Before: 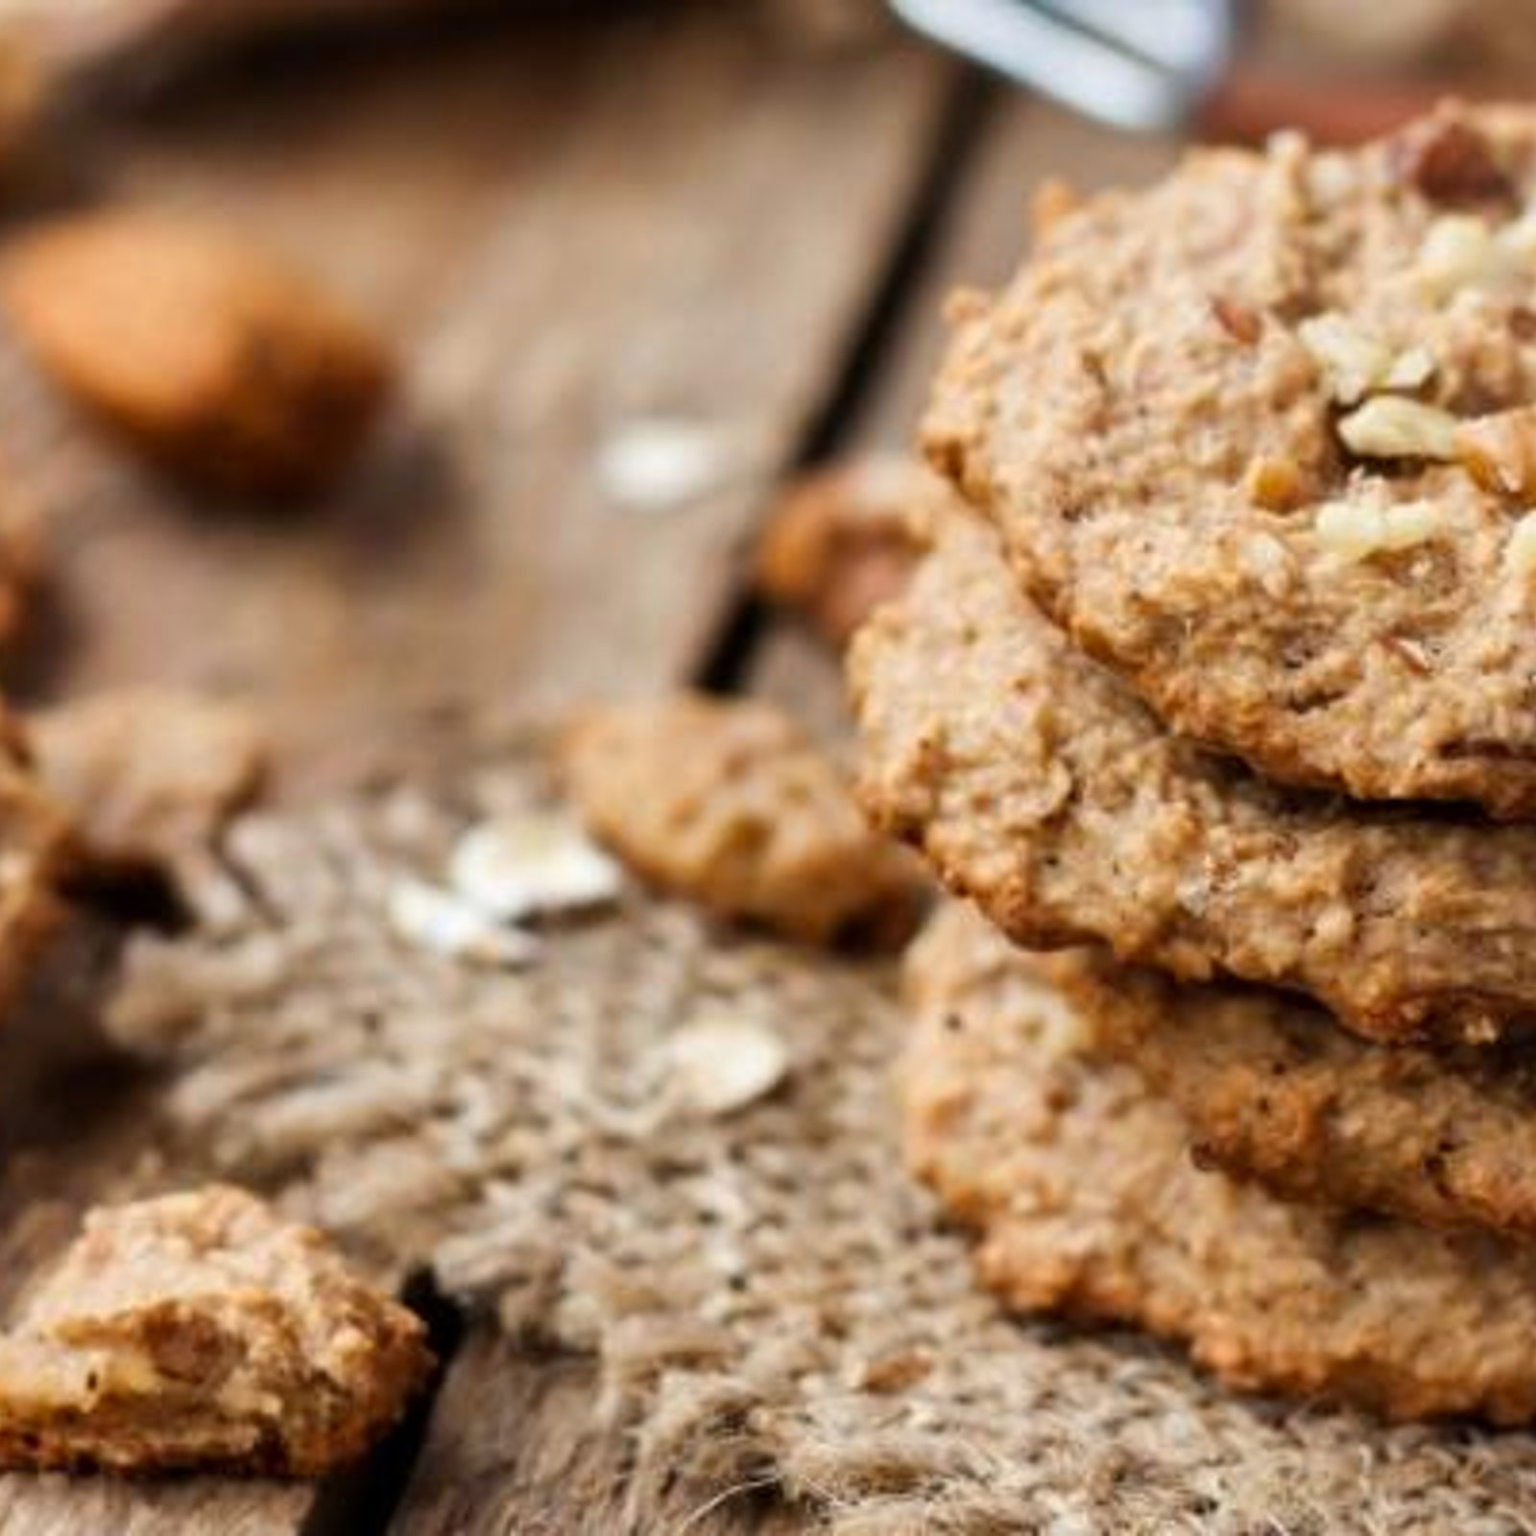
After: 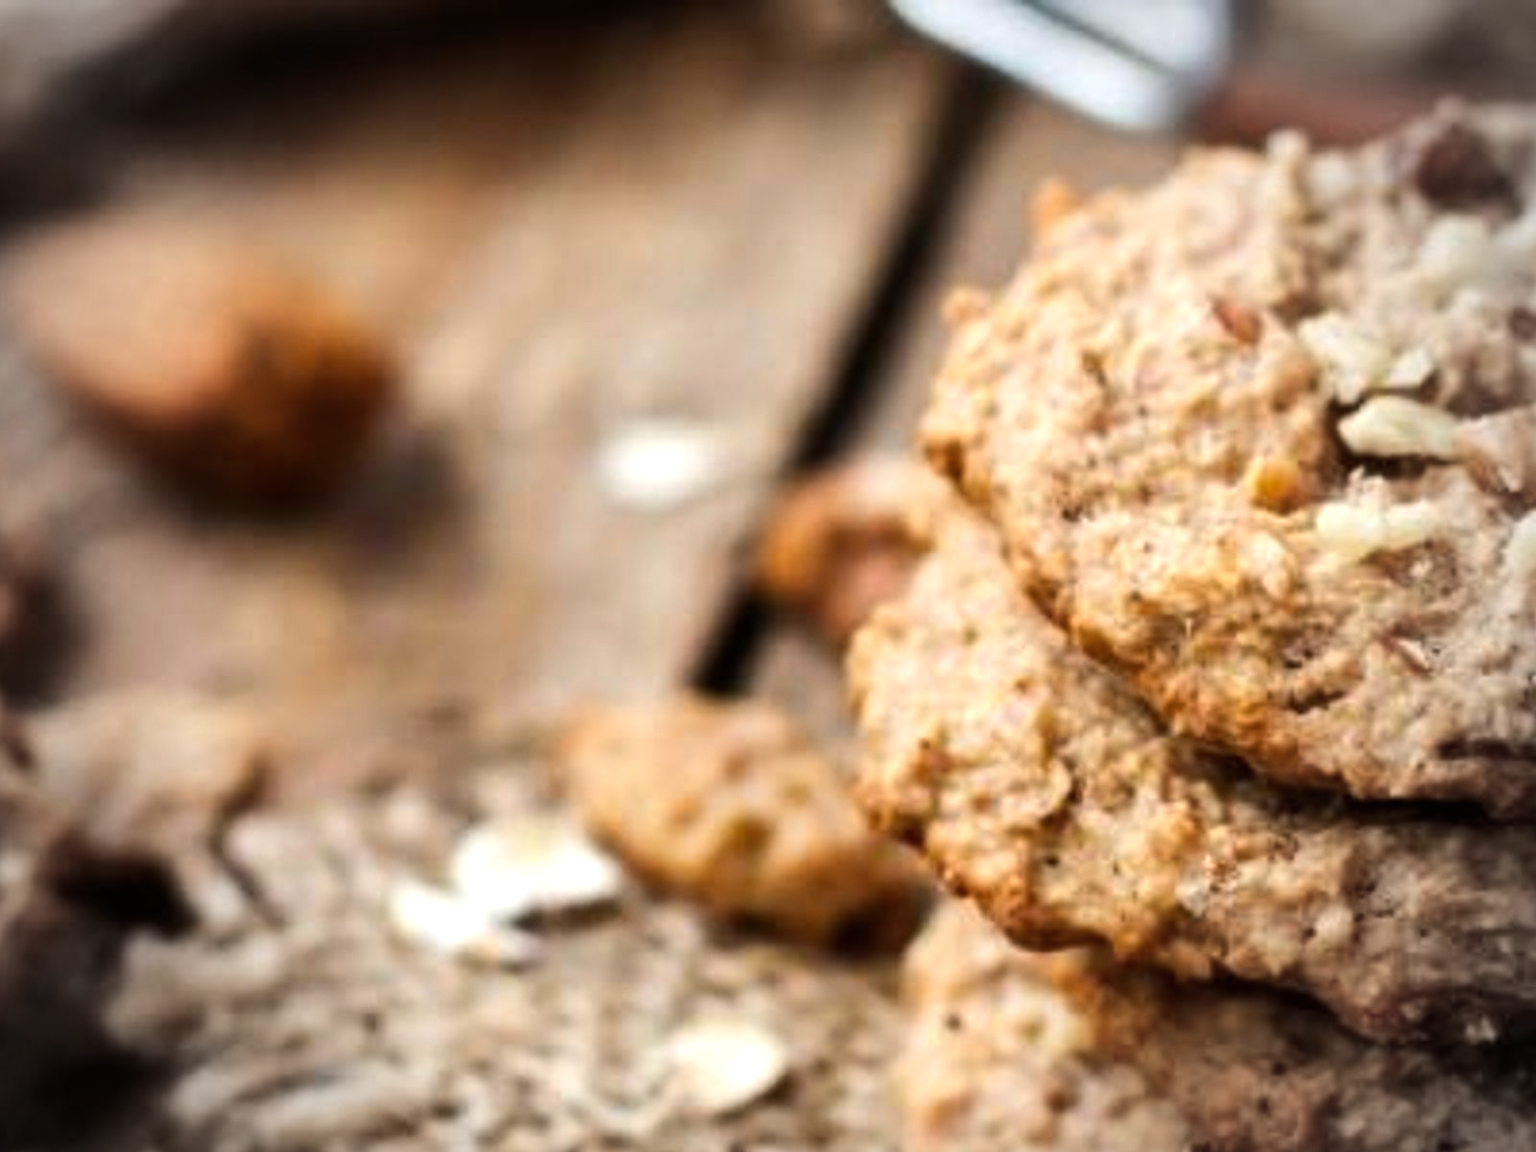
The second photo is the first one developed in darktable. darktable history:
crop: bottom 24.988%
vignetting: fall-off start 67.15%, brightness -0.442, saturation -0.691, width/height ratio 1.011, unbound false
color balance rgb: global vibrance 6.81%, saturation formula JzAzBz (2021)
tone equalizer: -8 EV -0.417 EV, -7 EV -0.389 EV, -6 EV -0.333 EV, -5 EV -0.222 EV, -3 EV 0.222 EV, -2 EV 0.333 EV, -1 EV 0.389 EV, +0 EV 0.417 EV, edges refinement/feathering 500, mask exposure compensation -1.57 EV, preserve details no
